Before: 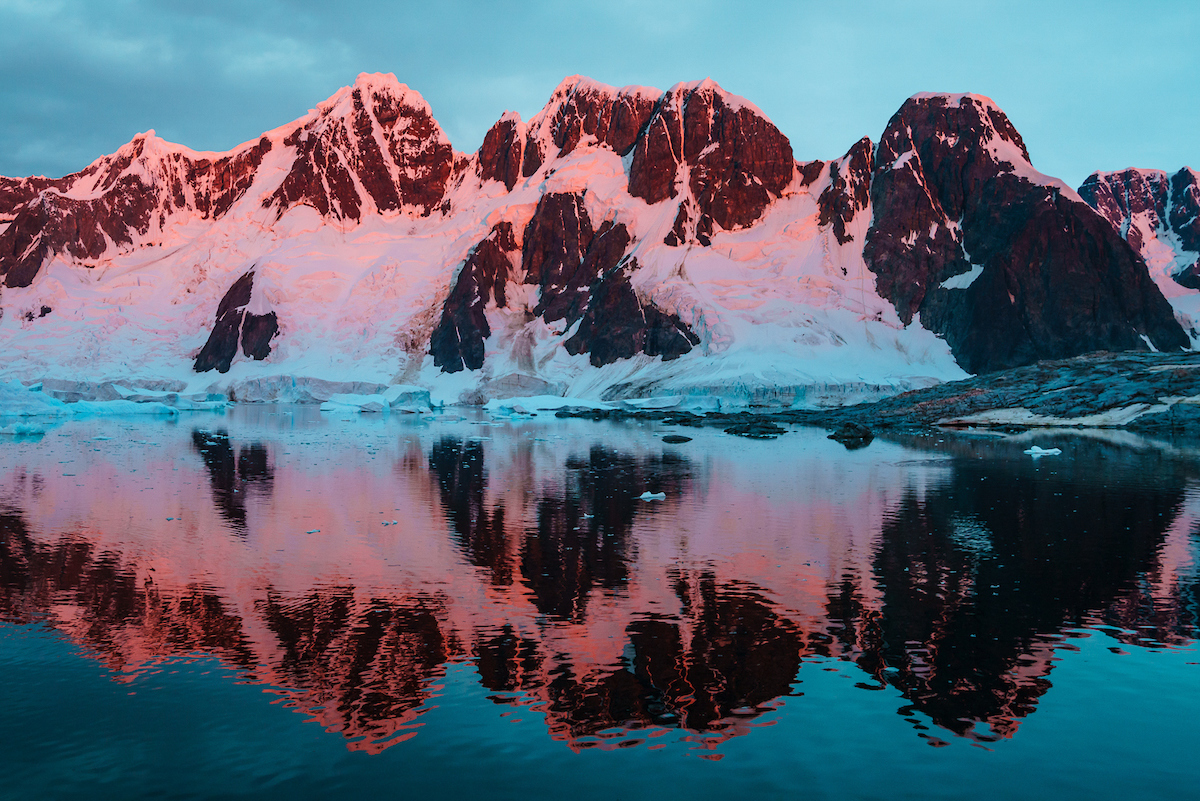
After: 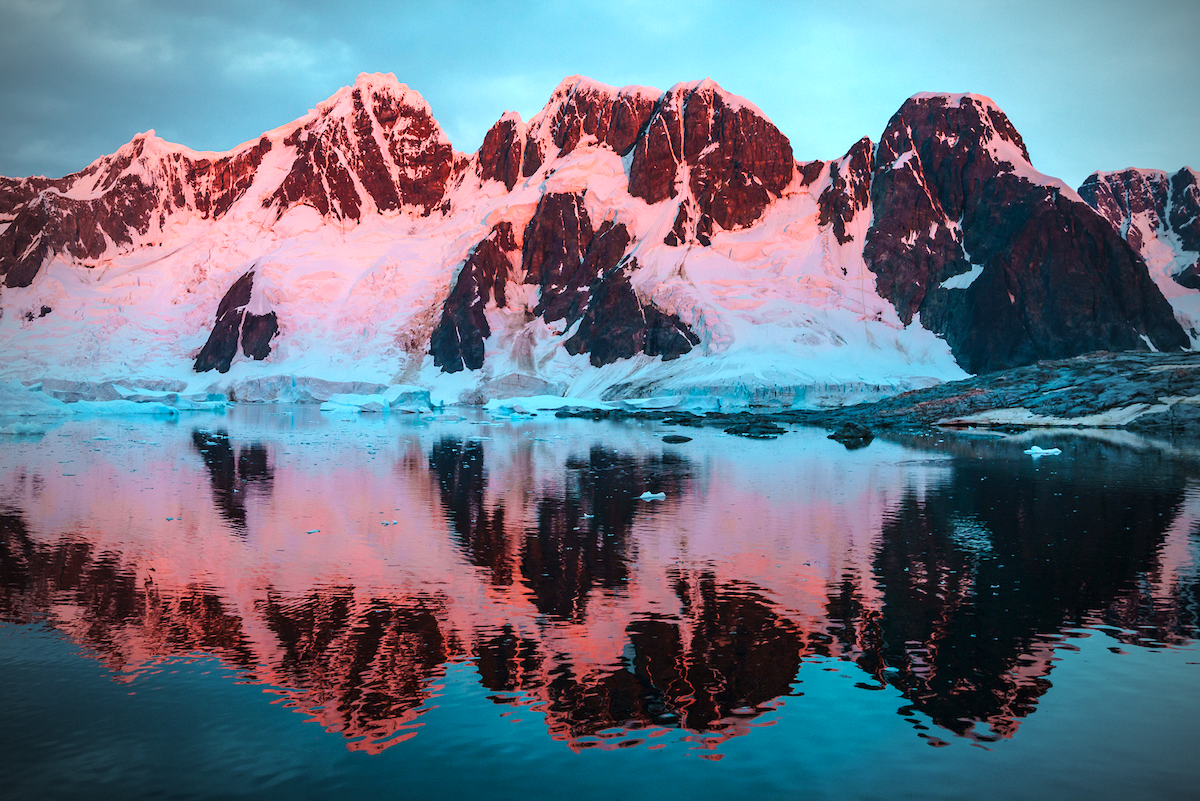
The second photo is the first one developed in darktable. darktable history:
exposure: exposure 0.7 EV, compensate highlight preservation false
shadows and highlights: shadows -20, white point adjustment -2, highlights -35
vignetting: fall-off start 75%, brightness -0.692, width/height ratio 1.084
